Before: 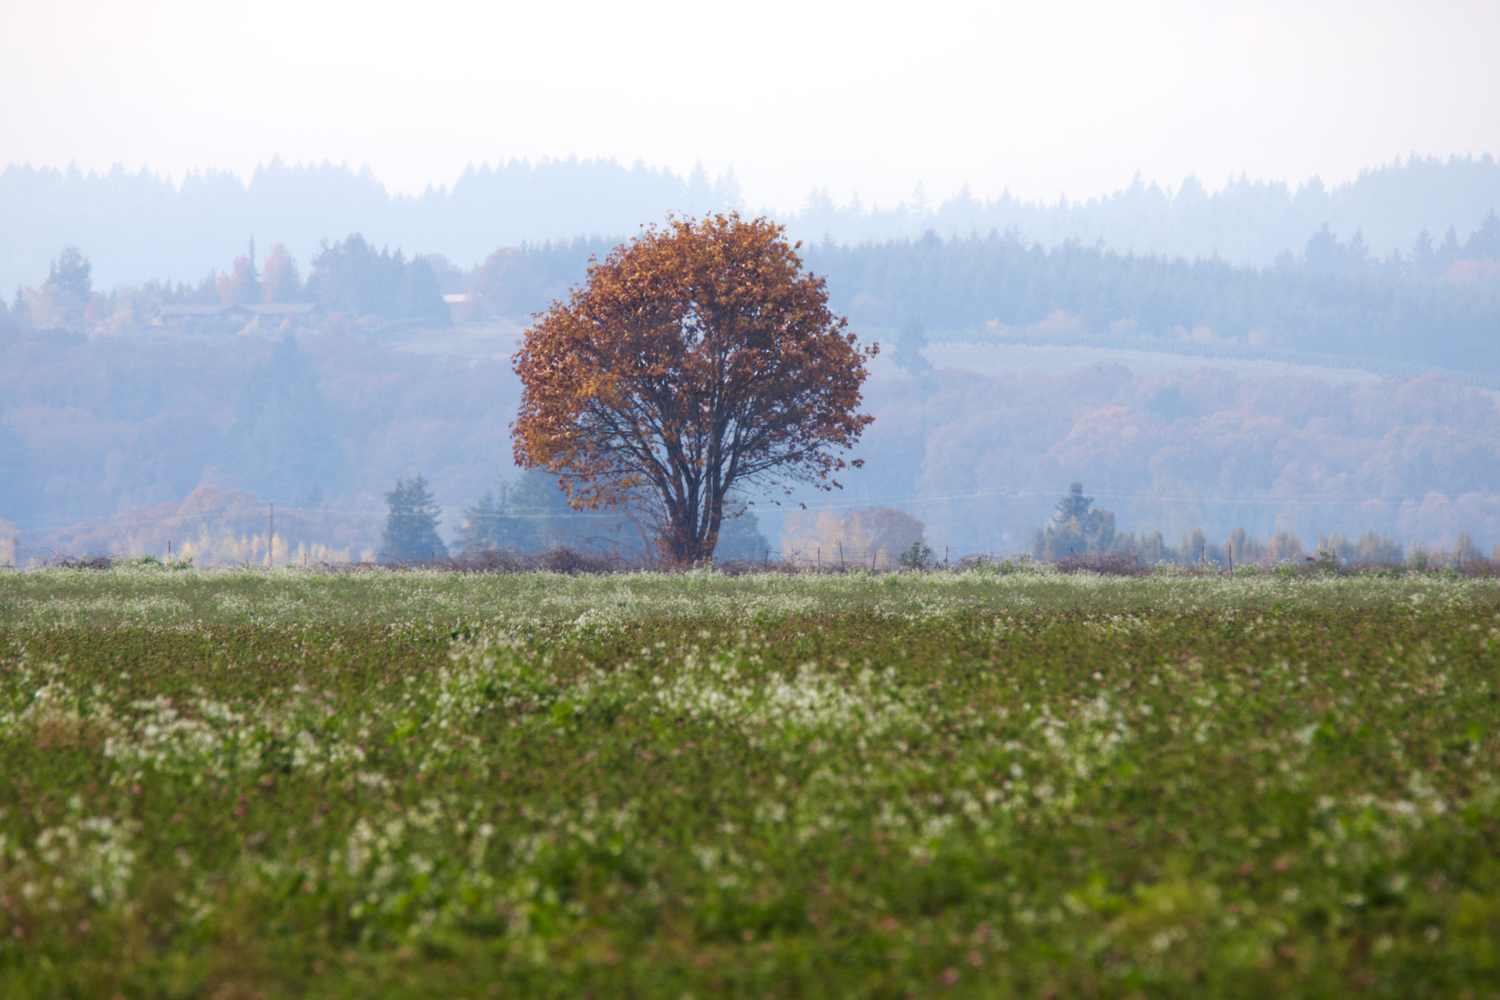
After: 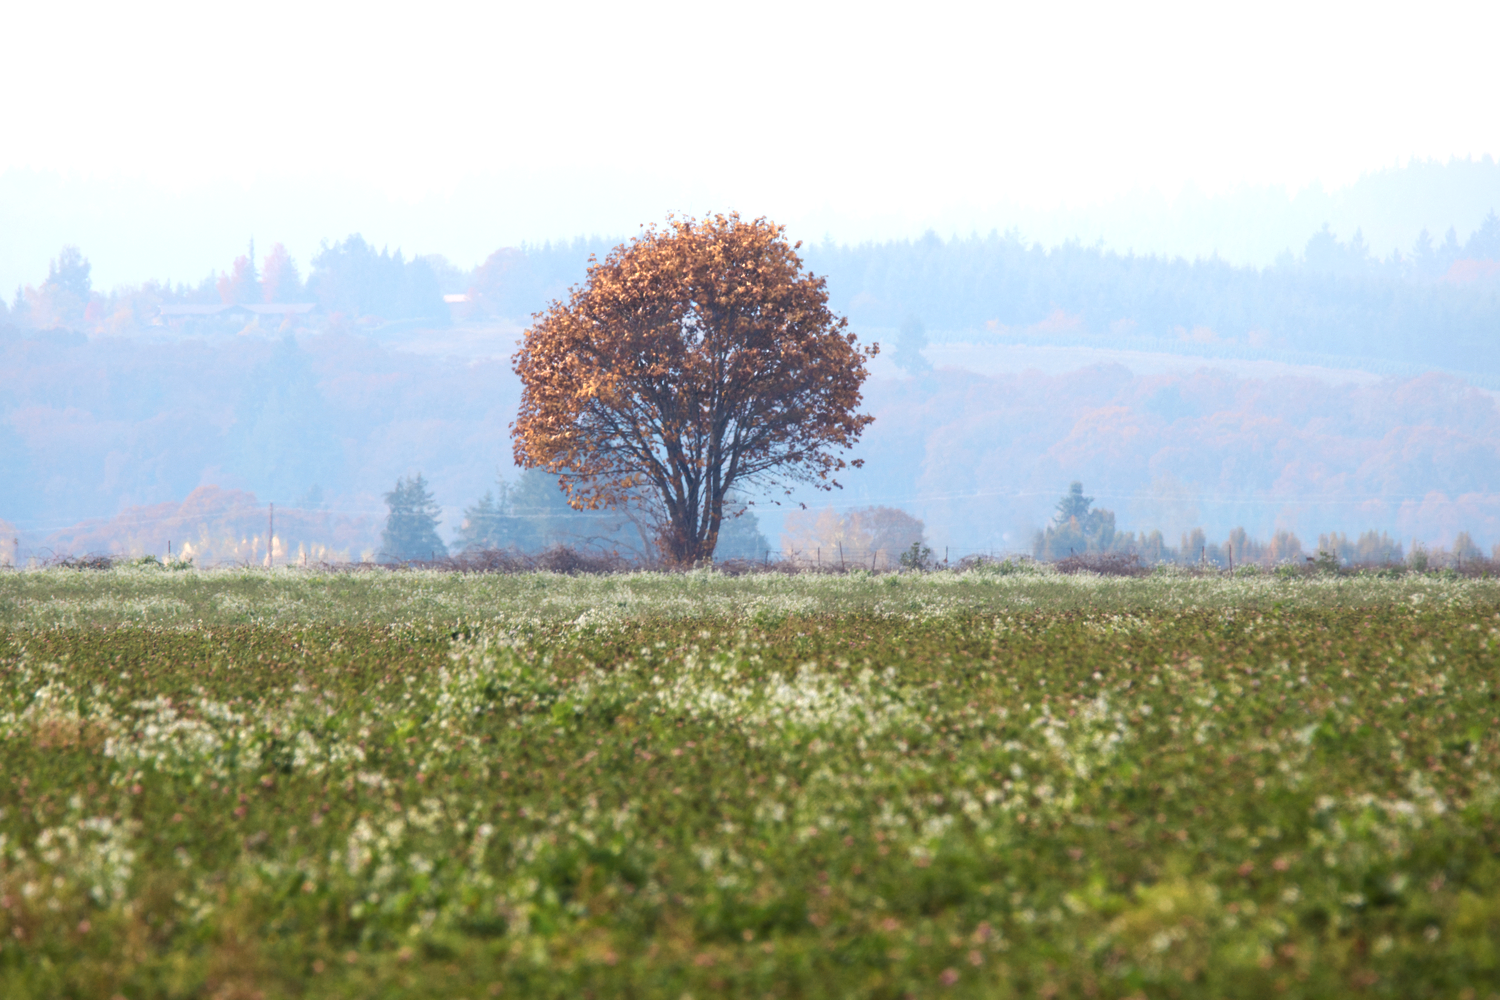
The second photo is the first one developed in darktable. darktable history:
exposure: exposure 0.29 EV, compensate highlight preservation false
color zones: curves: ch0 [(0.018, 0.548) (0.197, 0.654) (0.425, 0.447) (0.605, 0.658) (0.732, 0.579)]; ch1 [(0.105, 0.531) (0.224, 0.531) (0.386, 0.39) (0.618, 0.456) (0.732, 0.456) (0.956, 0.421)]; ch2 [(0.039, 0.583) (0.215, 0.465) (0.399, 0.544) (0.465, 0.548) (0.614, 0.447) (0.724, 0.43) (0.882, 0.623) (0.956, 0.632)]
